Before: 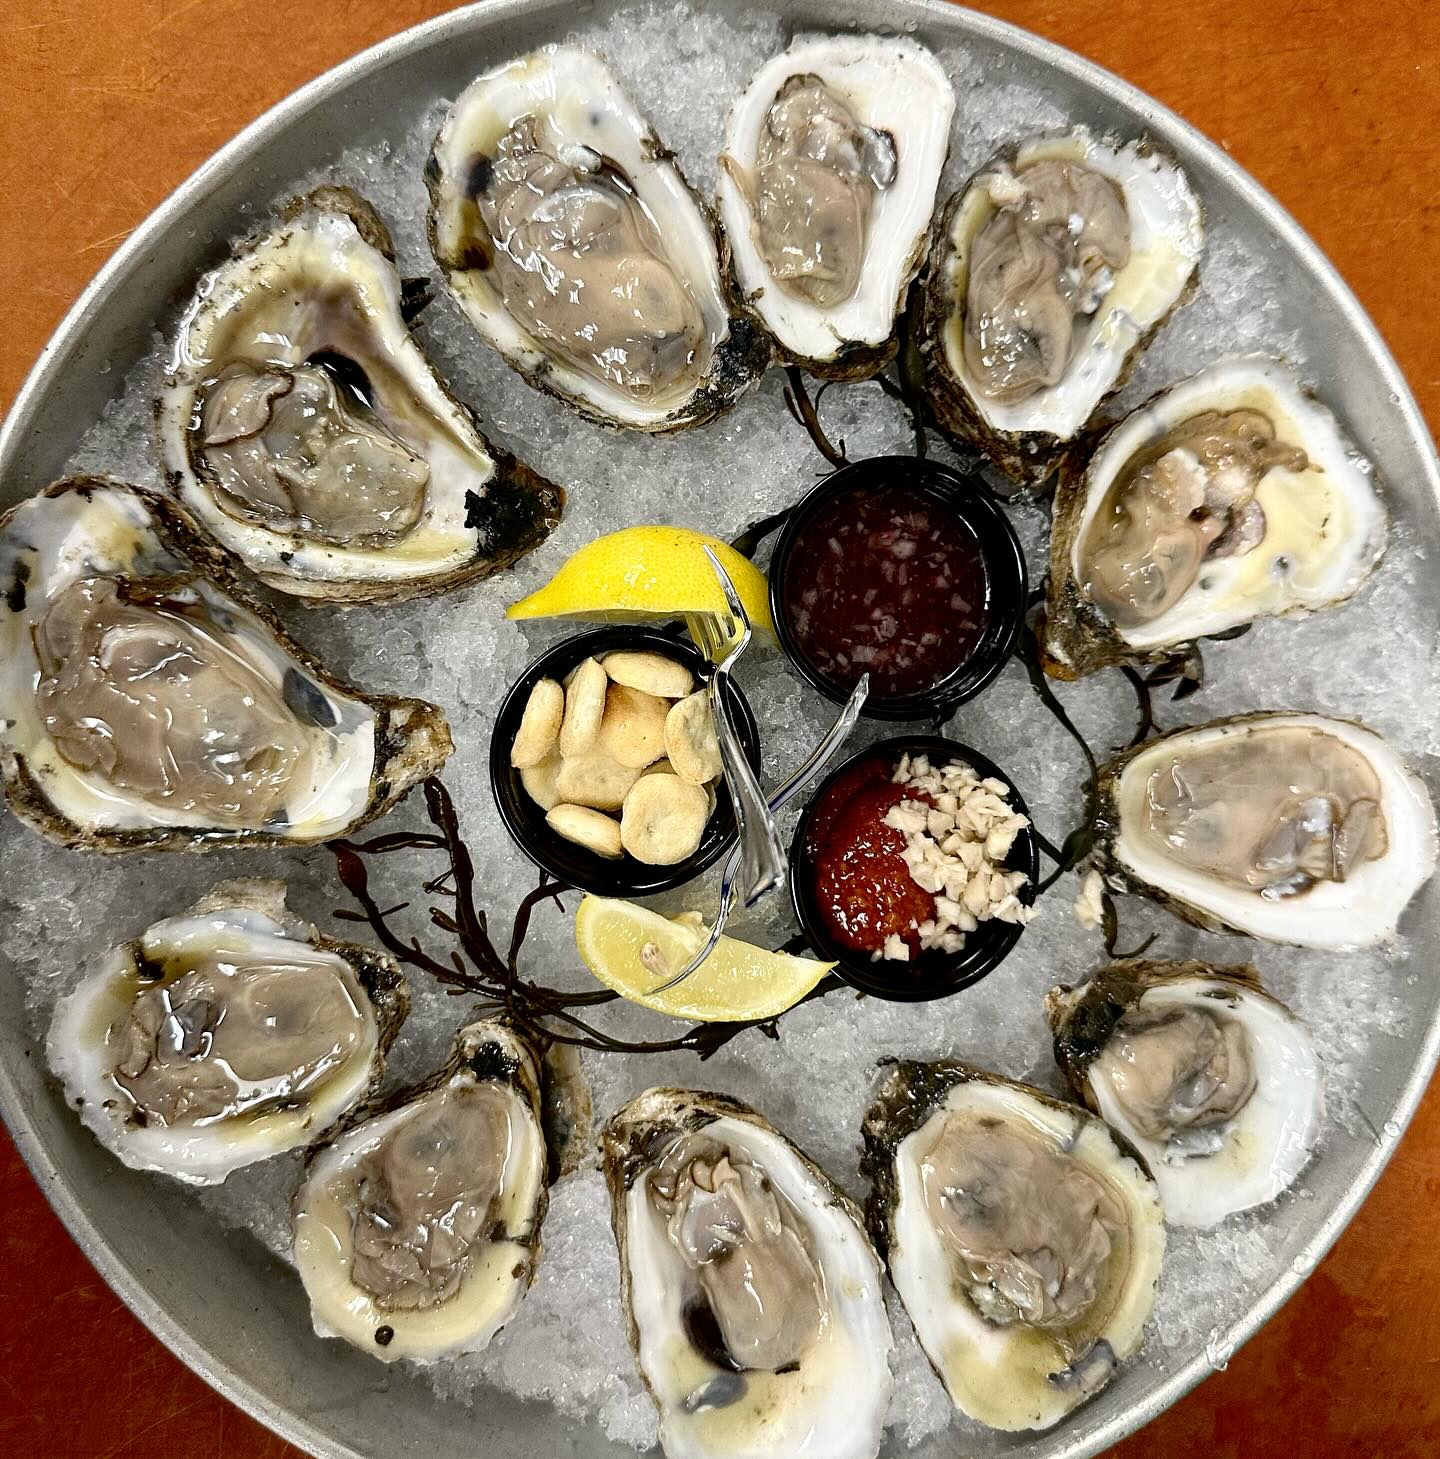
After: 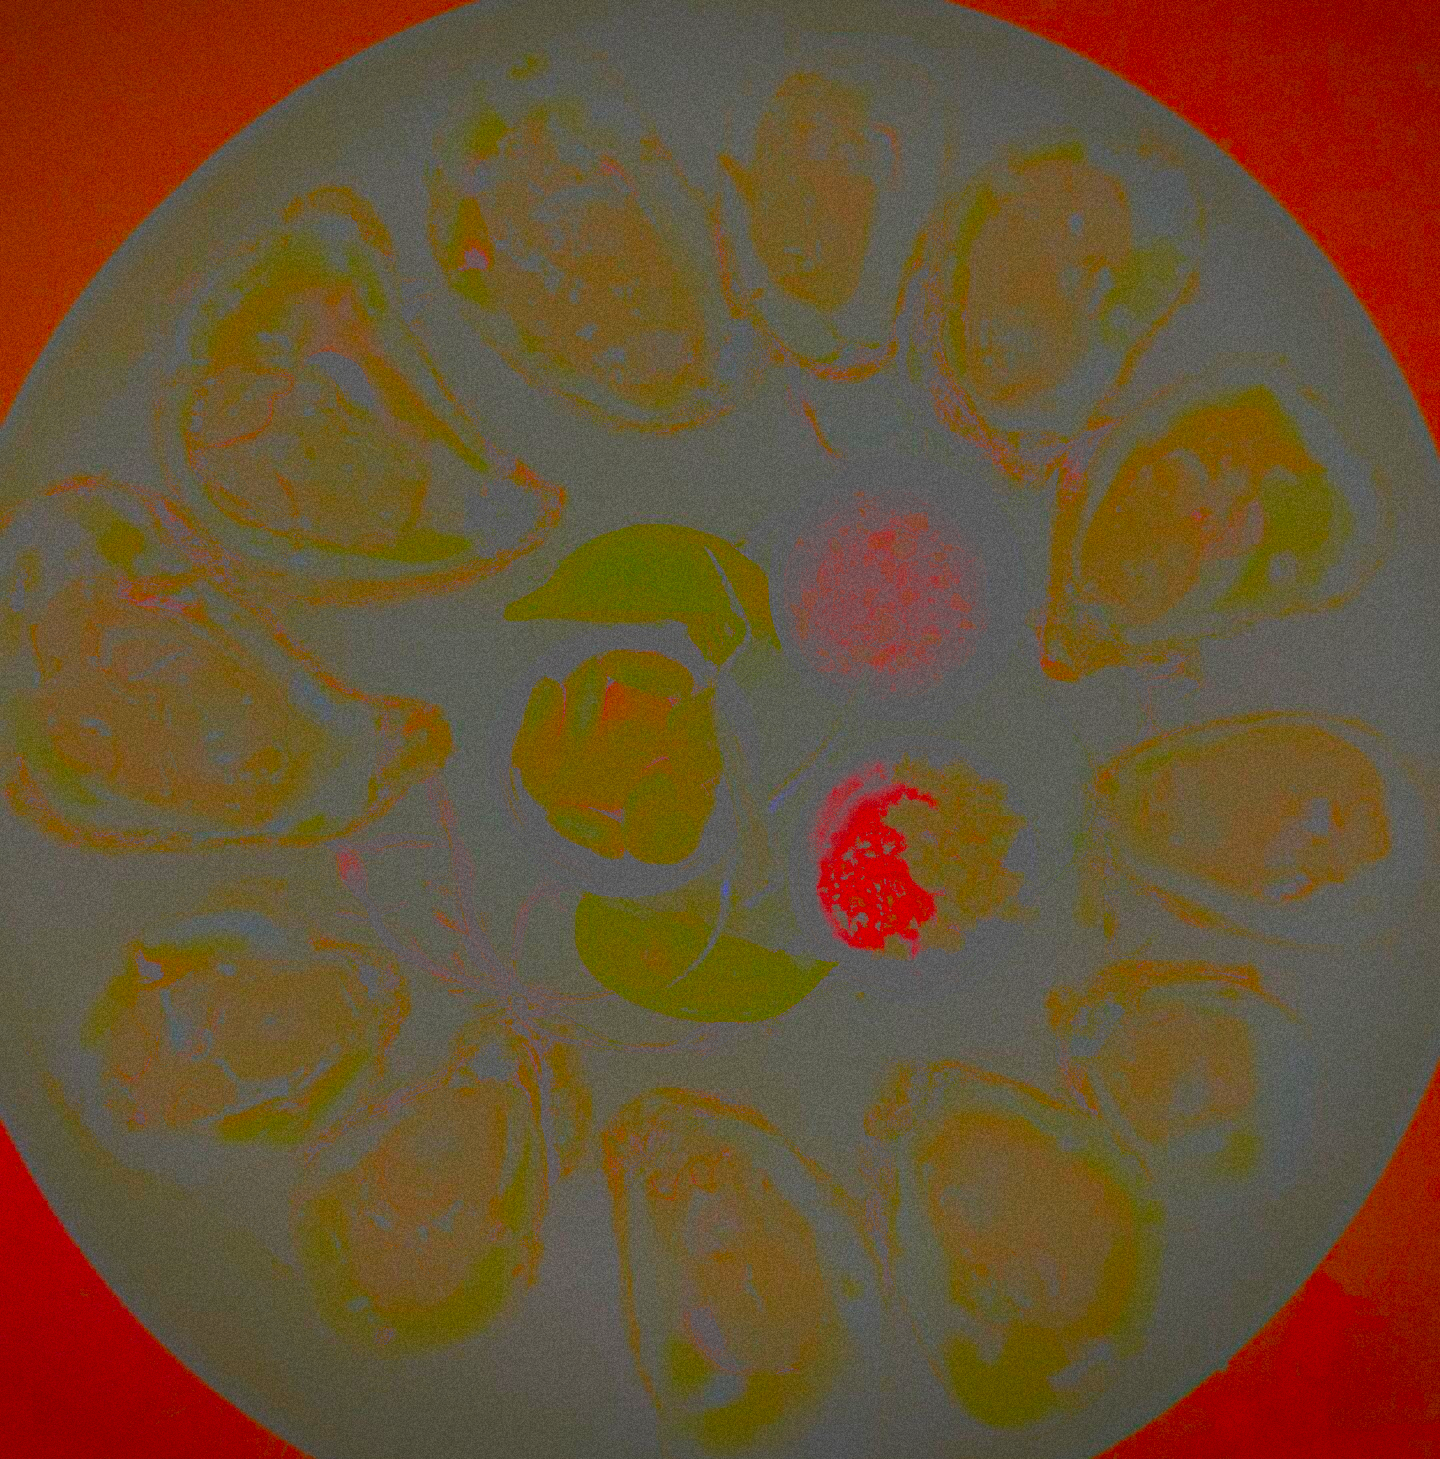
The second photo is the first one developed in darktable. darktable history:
grain: coarseness 8.68 ISO, strength 31.94%
sharpen: on, module defaults
vignetting: fall-off start 97.23%, saturation -0.024, center (-0.033, -0.042), width/height ratio 1.179, unbound false
contrast brightness saturation: contrast -0.99, brightness -0.17, saturation 0.75
tone equalizer: -8 EV -0.528 EV, -7 EV -0.319 EV, -6 EV -0.083 EV, -5 EV 0.413 EV, -4 EV 0.985 EV, -3 EV 0.791 EV, -2 EV -0.01 EV, -1 EV 0.14 EV, +0 EV -0.012 EV, smoothing 1
